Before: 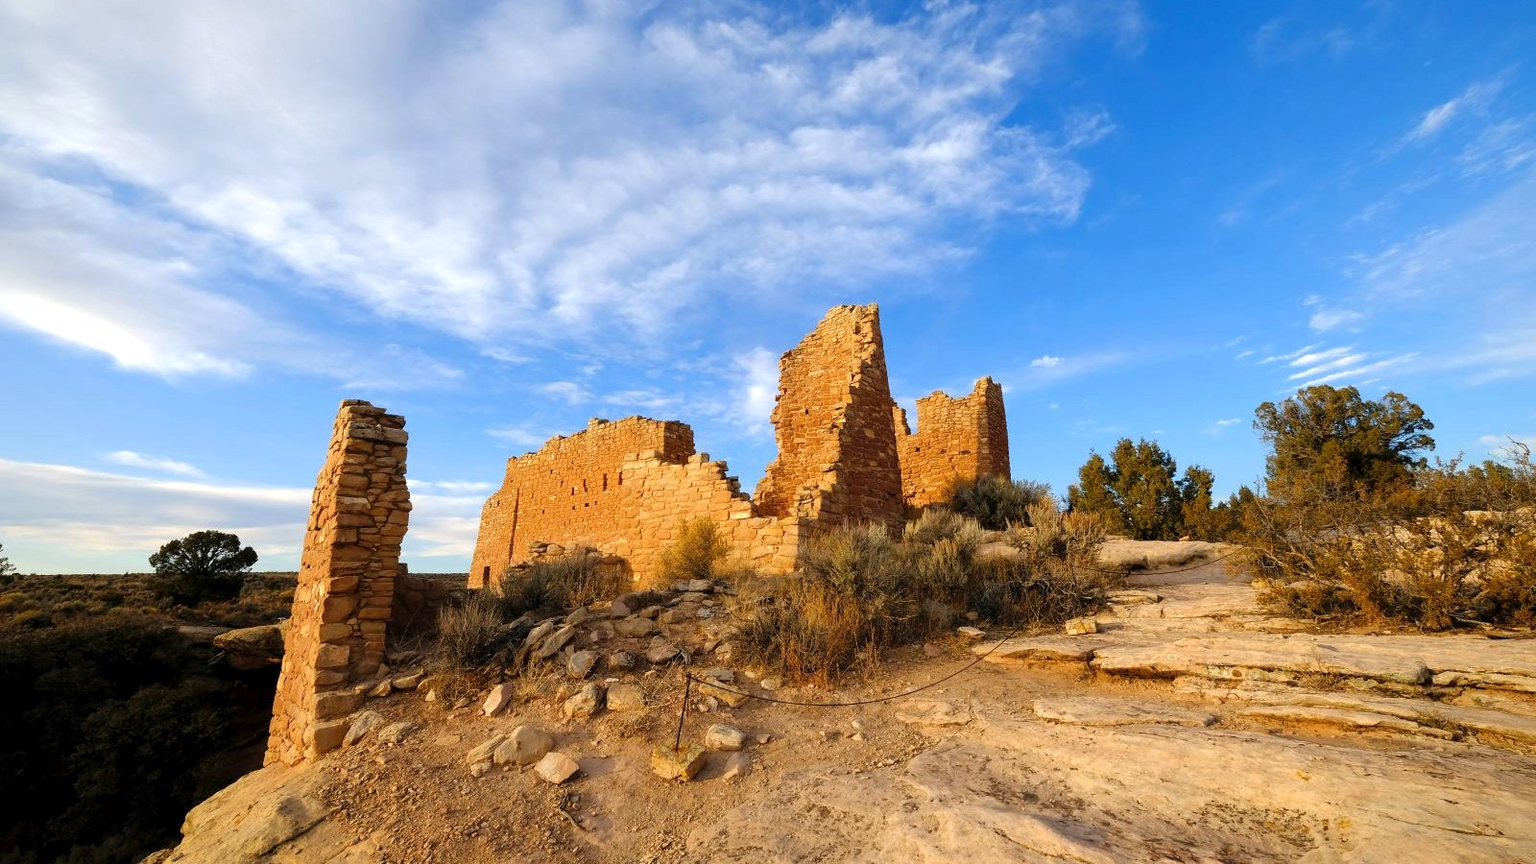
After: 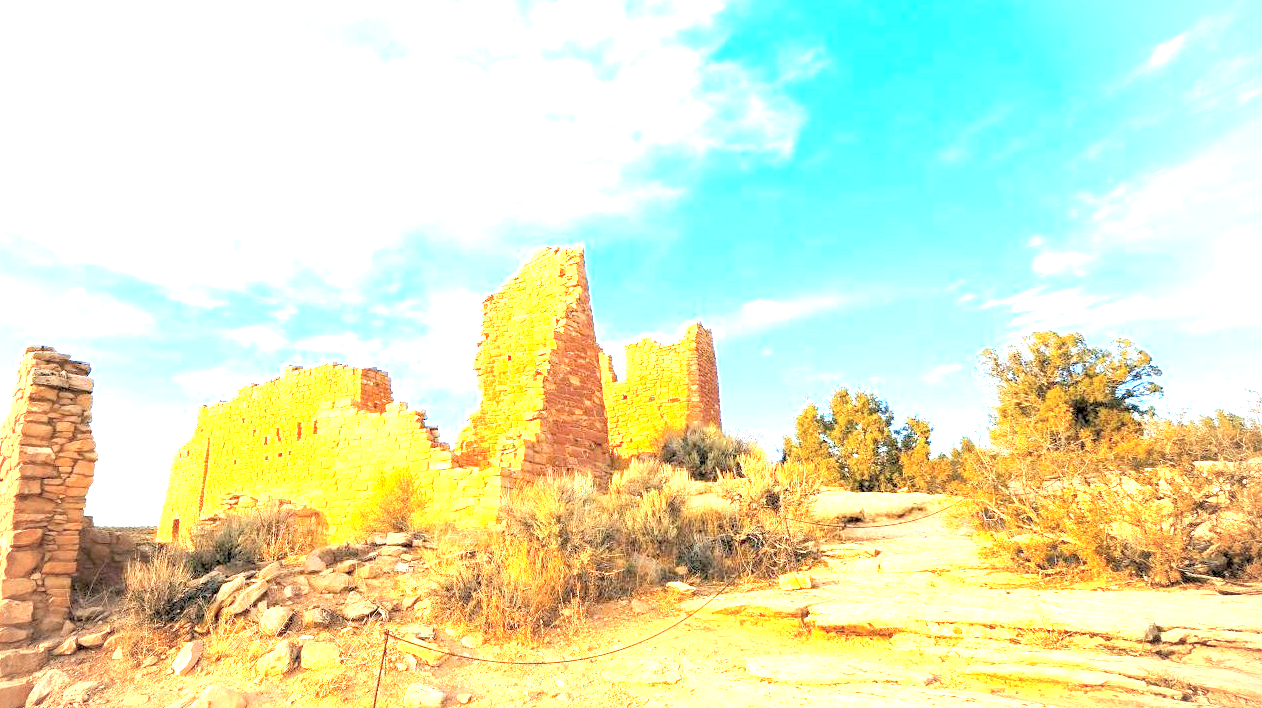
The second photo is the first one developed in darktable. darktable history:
vignetting: on, module defaults
crop and rotate: left 20.74%, top 7.912%, right 0.375%, bottom 13.378%
contrast brightness saturation: brightness 0.28
exposure: black level correction 0.001, exposure 2.607 EV, compensate exposure bias true, compensate highlight preservation false
